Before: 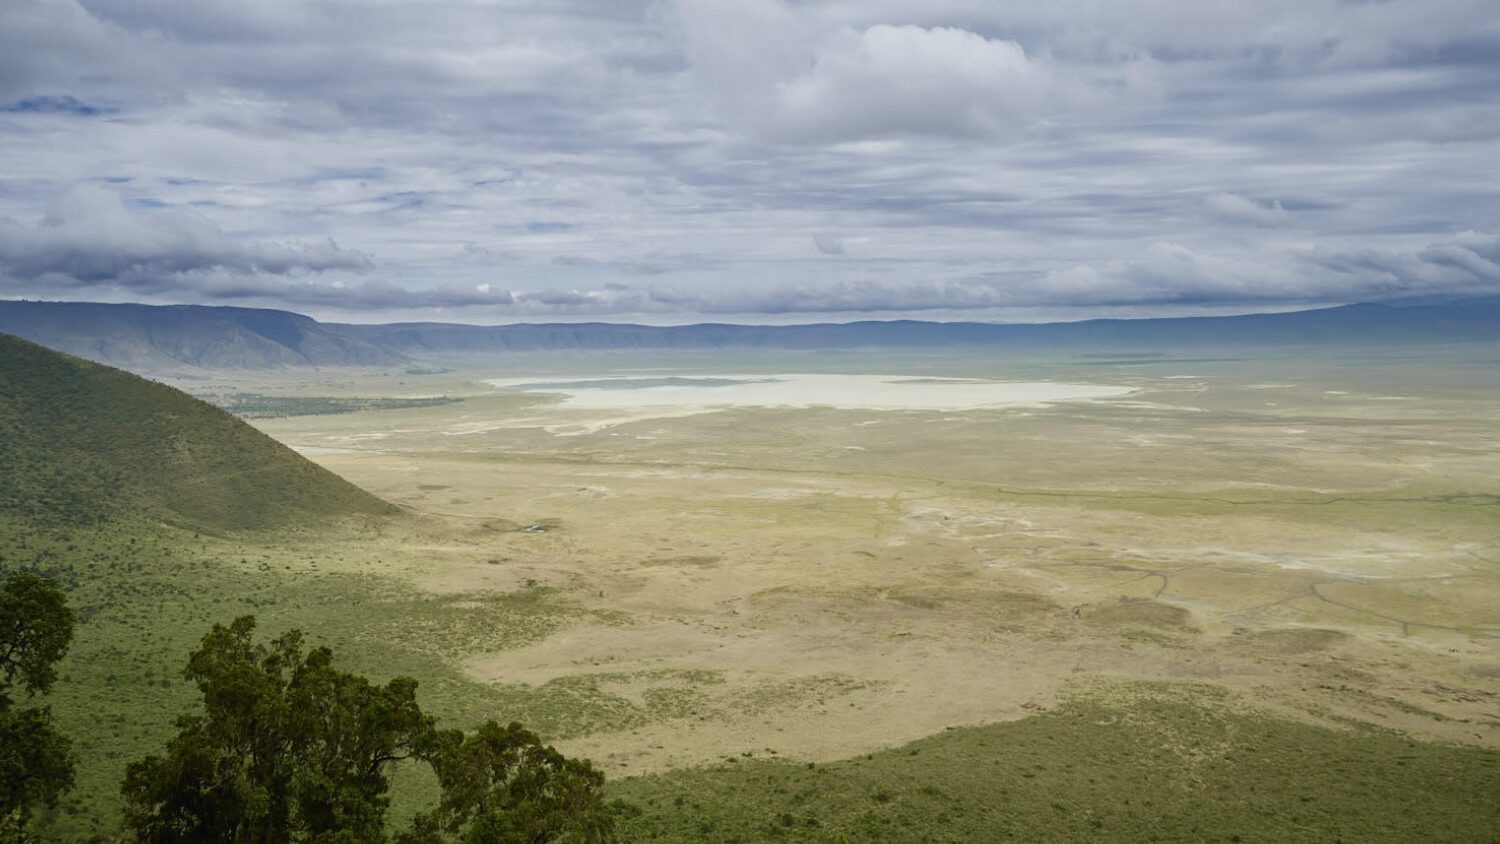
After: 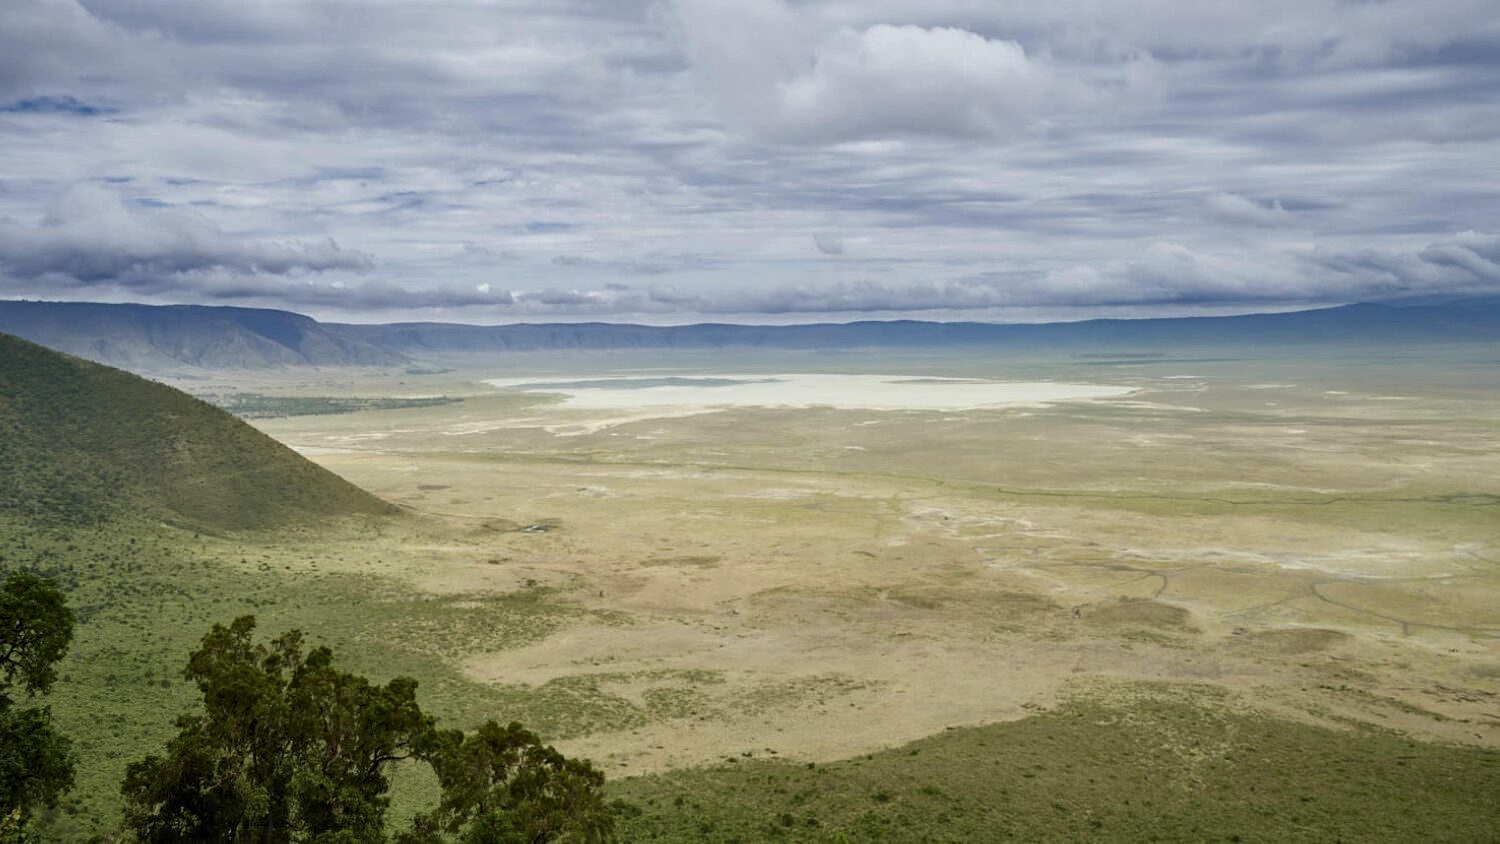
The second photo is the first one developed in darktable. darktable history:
shadows and highlights: shadows 30.86, highlights 0, soften with gaussian
contrast equalizer: octaves 7, y [[0.6 ×6], [0.55 ×6], [0 ×6], [0 ×6], [0 ×6]], mix 0.35
